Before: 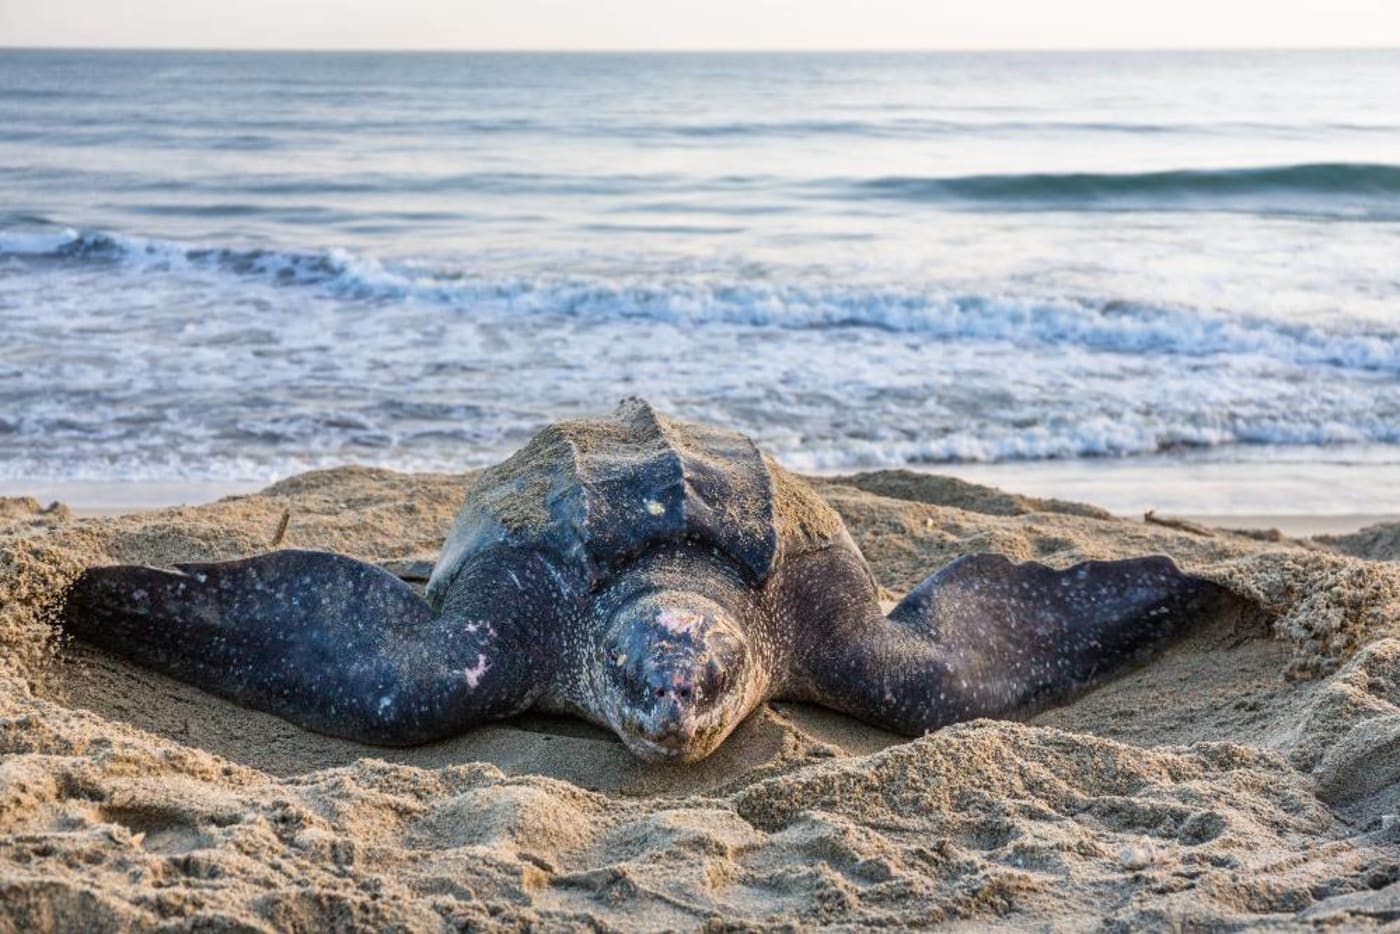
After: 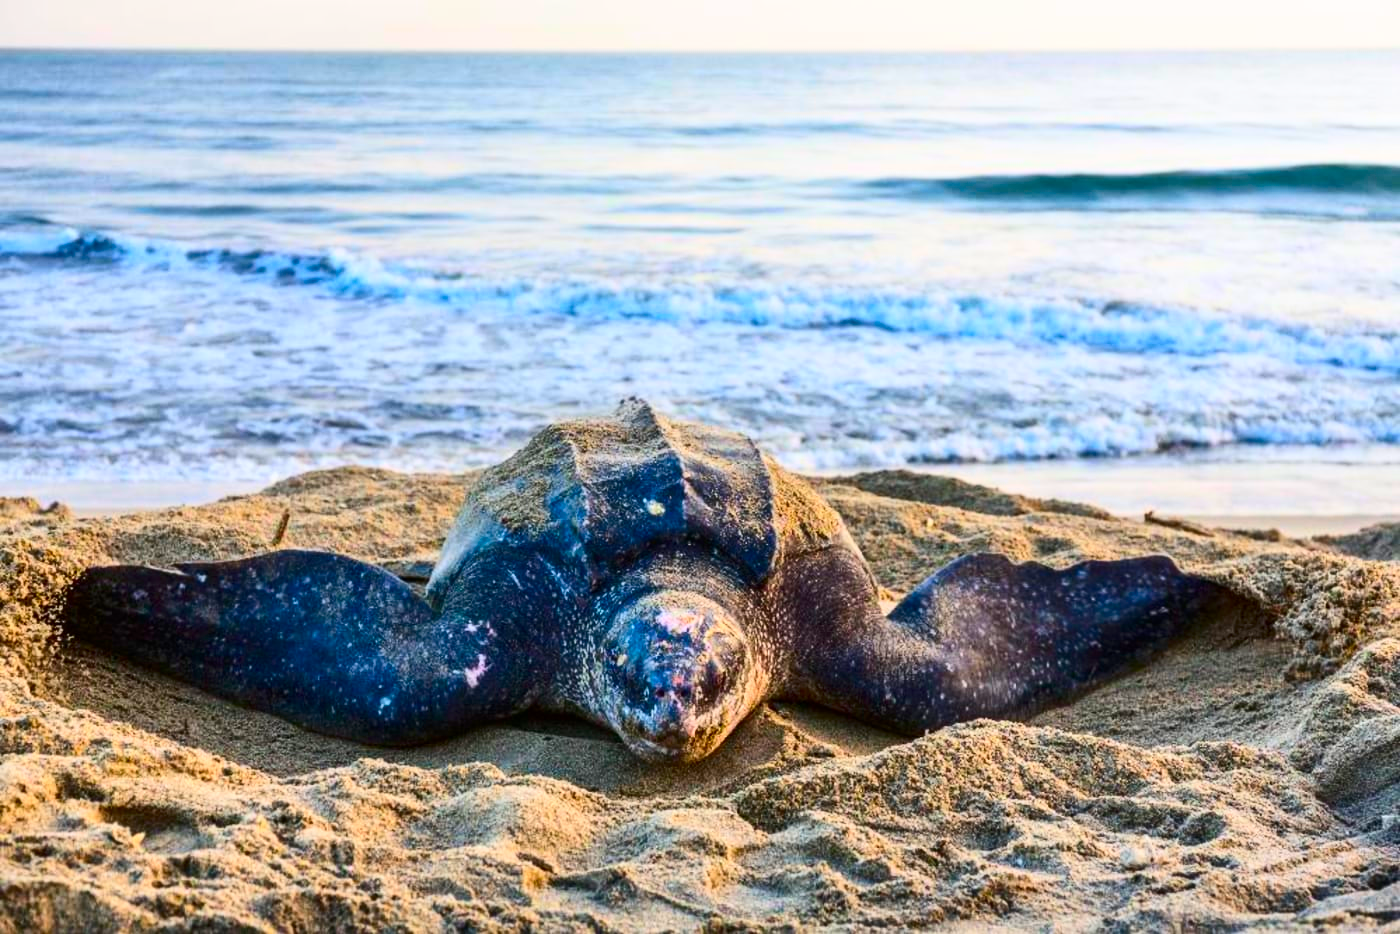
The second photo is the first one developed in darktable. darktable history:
contrast brightness saturation: contrast 0.262, brightness 0.015, saturation 0.854
